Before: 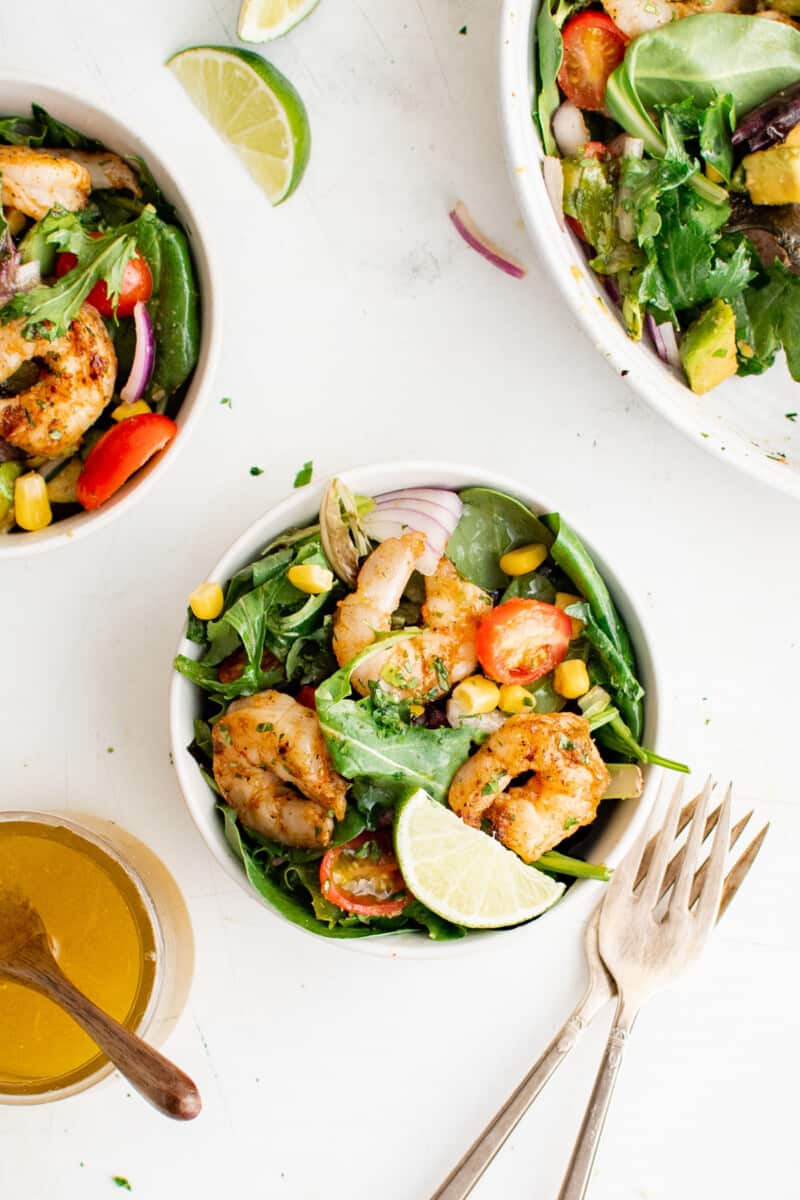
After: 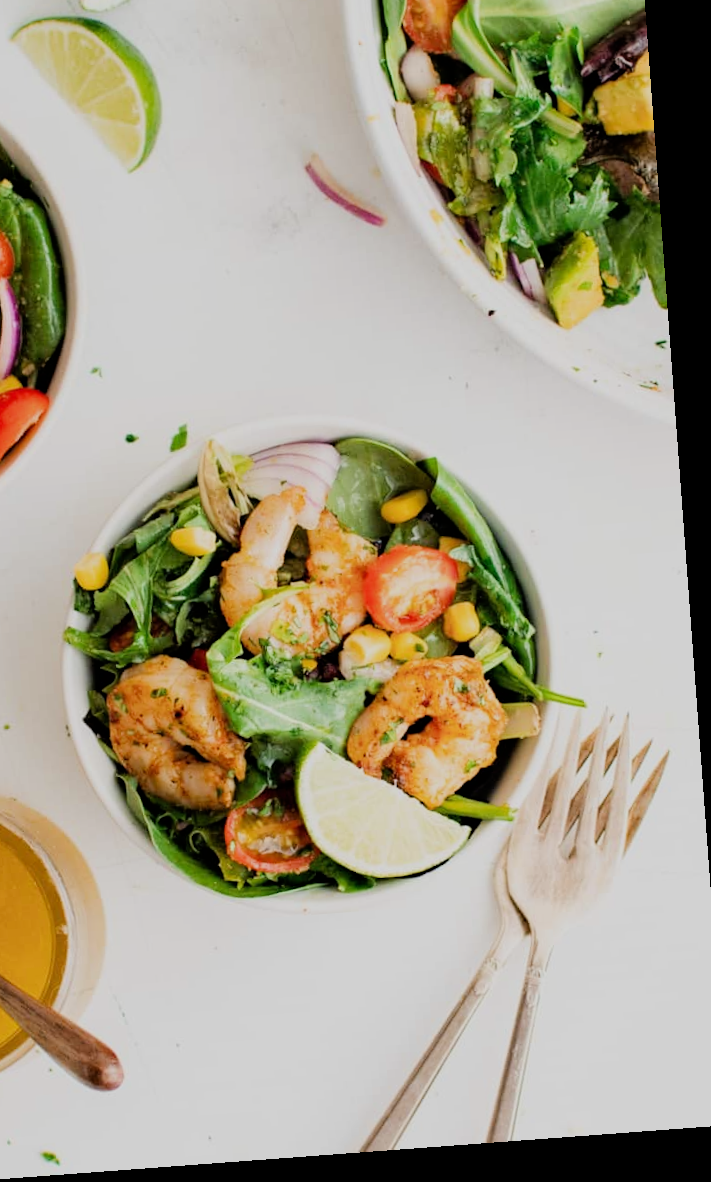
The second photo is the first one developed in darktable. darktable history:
filmic rgb: black relative exposure -7.65 EV, white relative exposure 4.56 EV, hardness 3.61
rotate and perspective: rotation -4.25°, automatic cropping off
crop and rotate: left 17.959%, top 5.771%, right 1.742%
